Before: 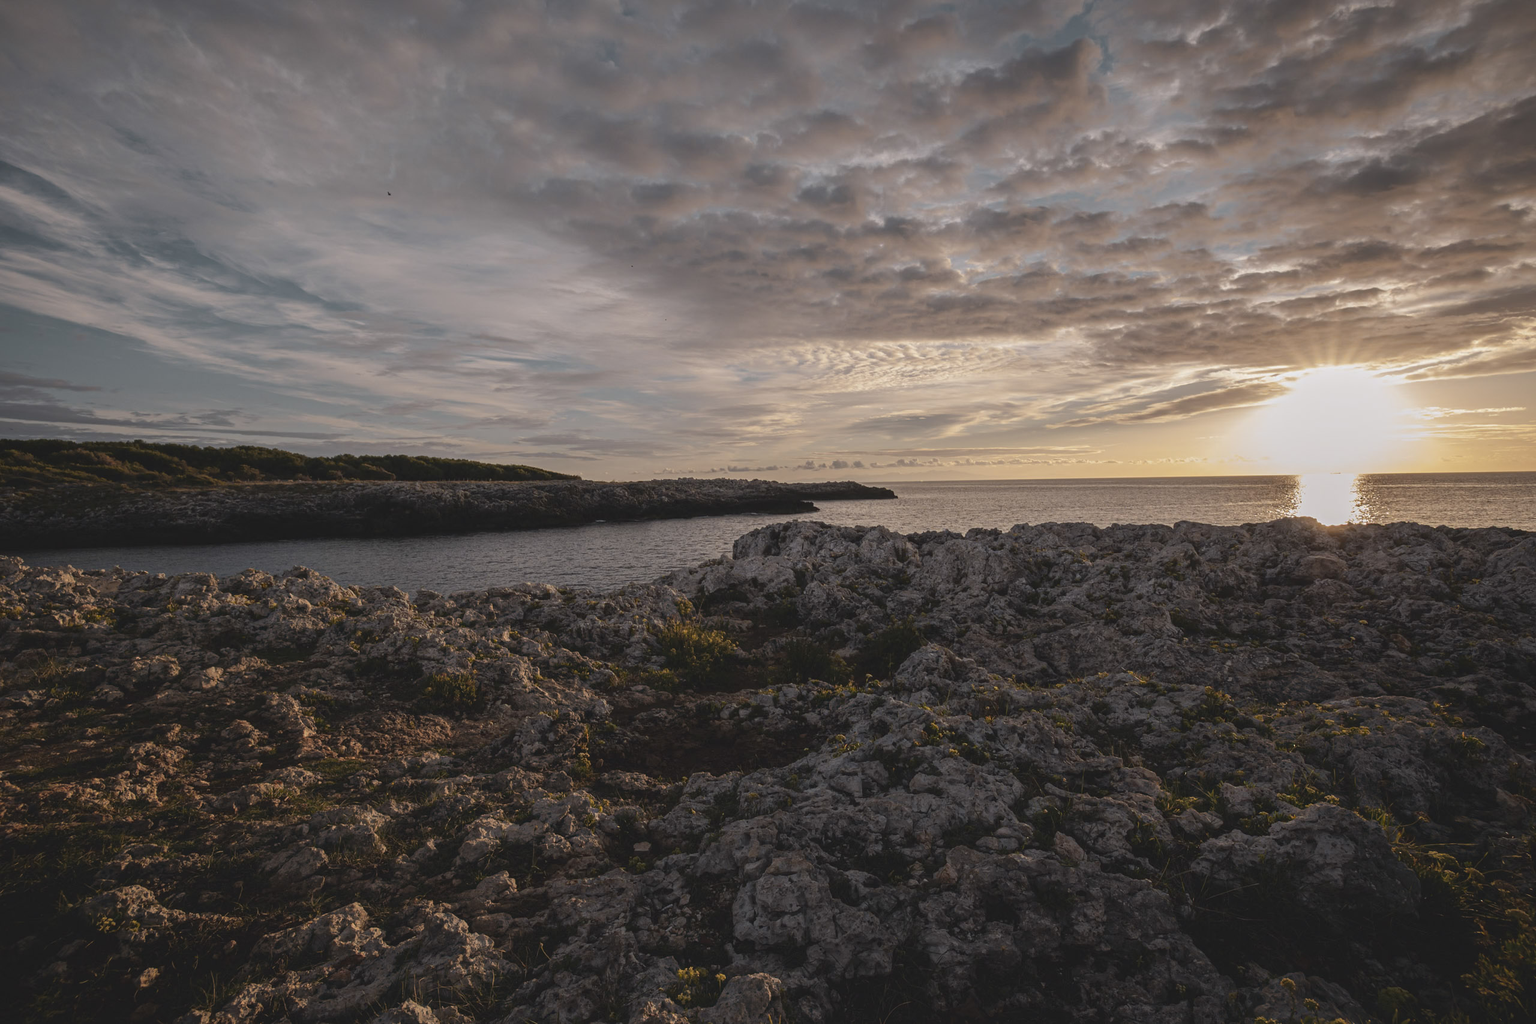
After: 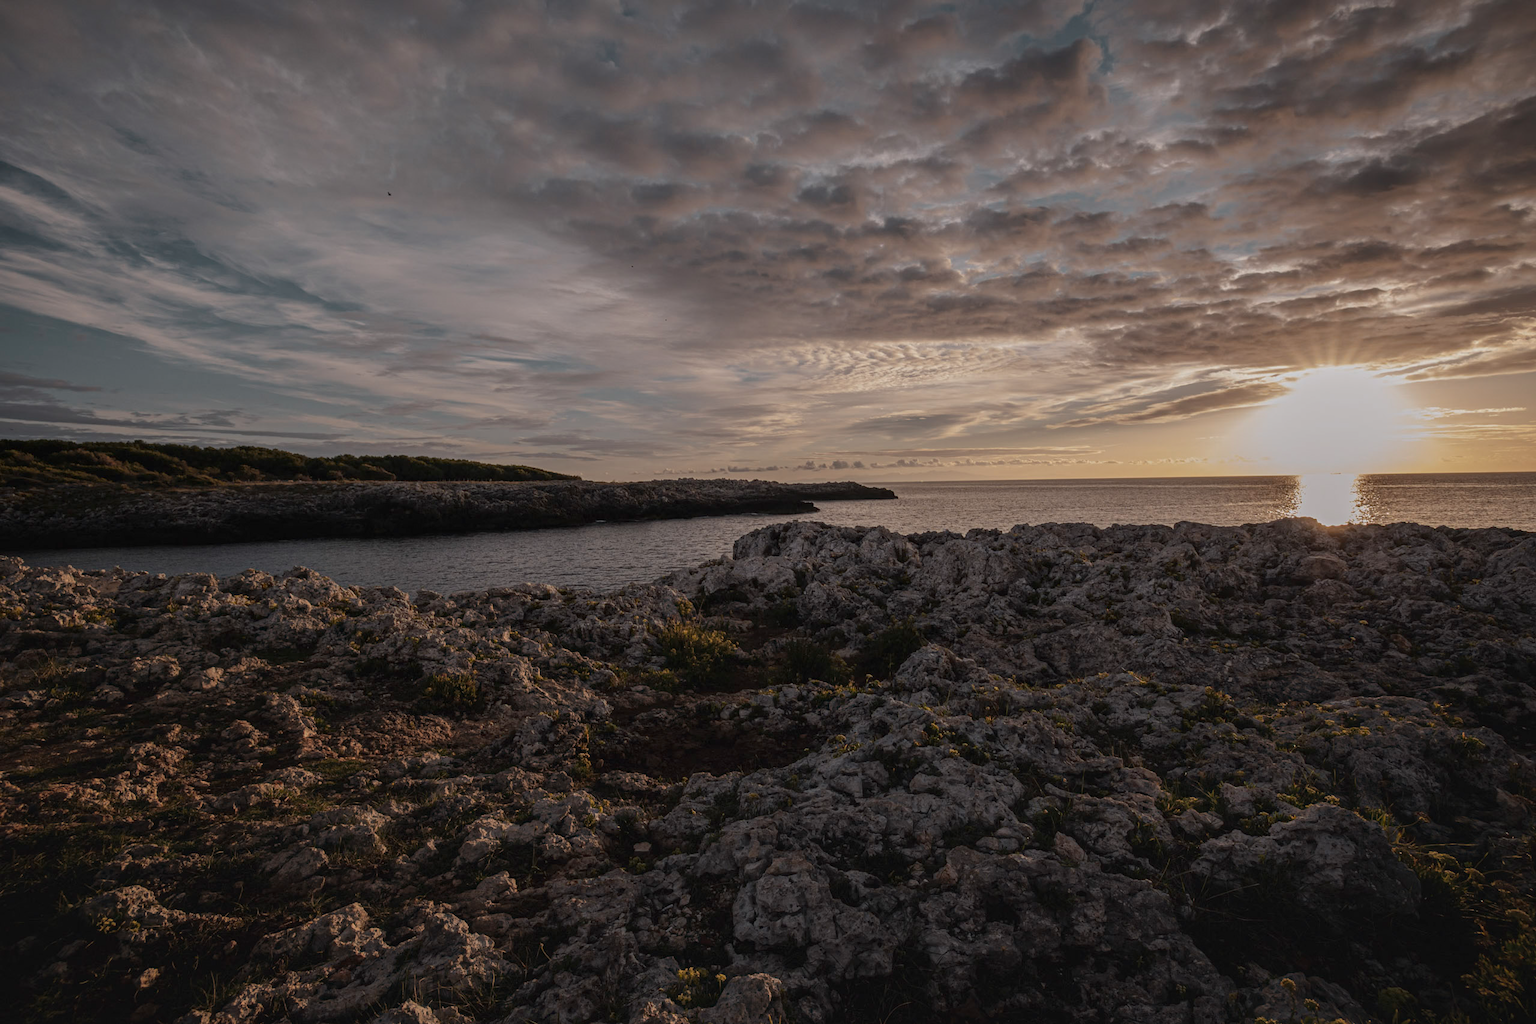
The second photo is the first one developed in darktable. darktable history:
exposure: exposure -0.591 EV, compensate highlight preservation false
local contrast: on, module defaults
